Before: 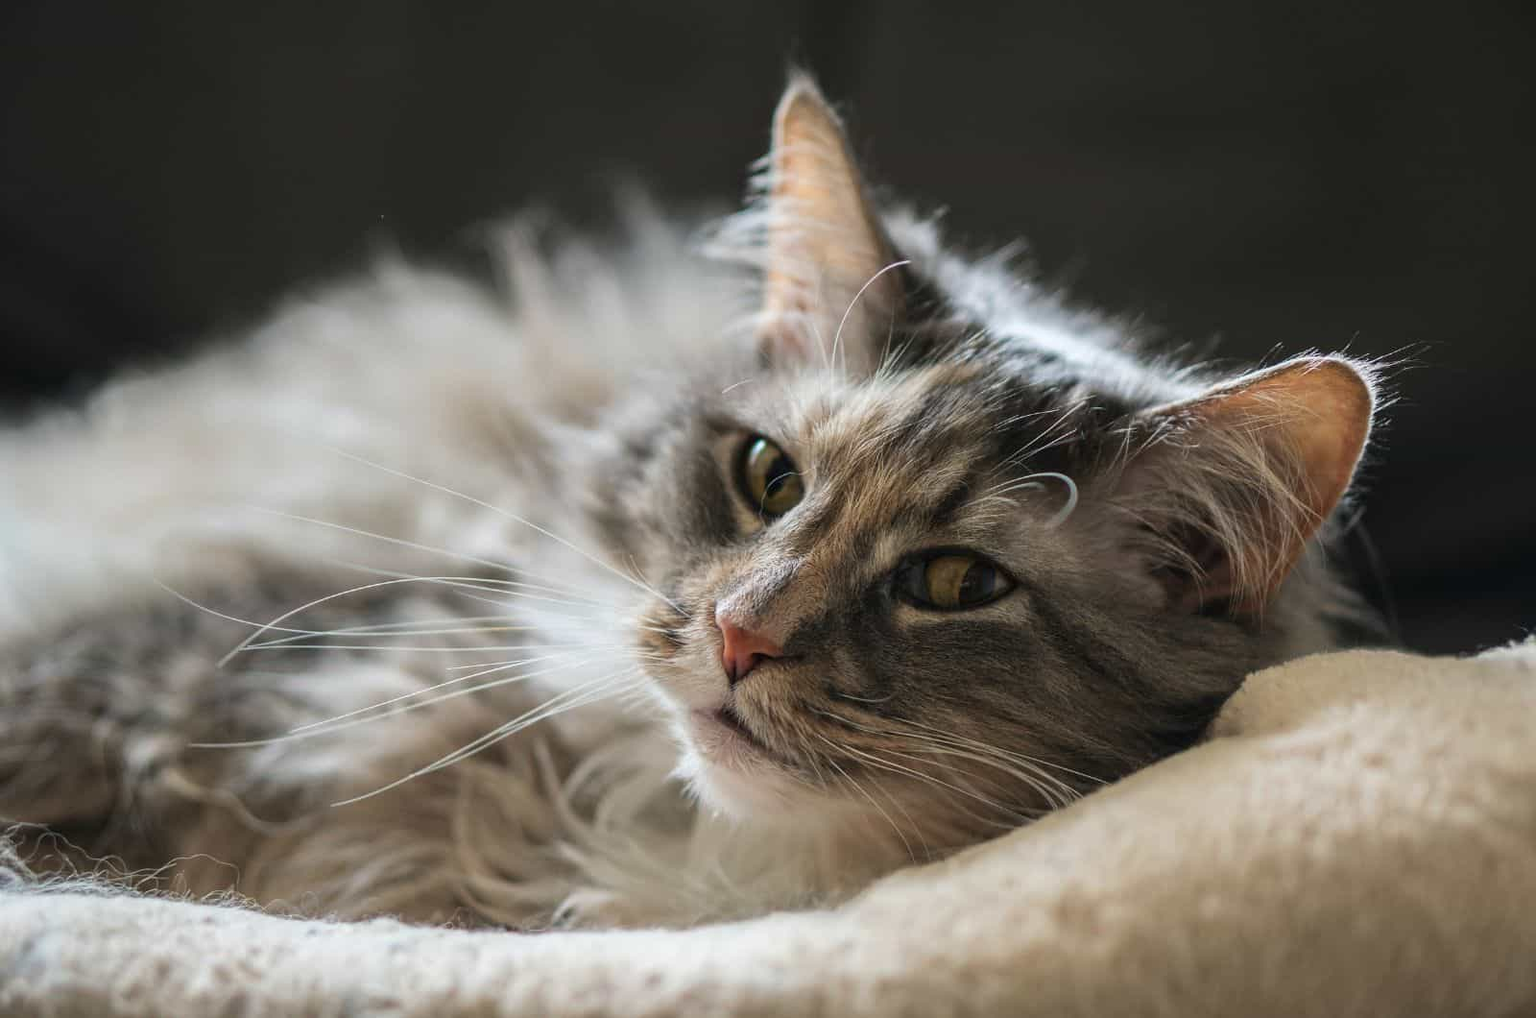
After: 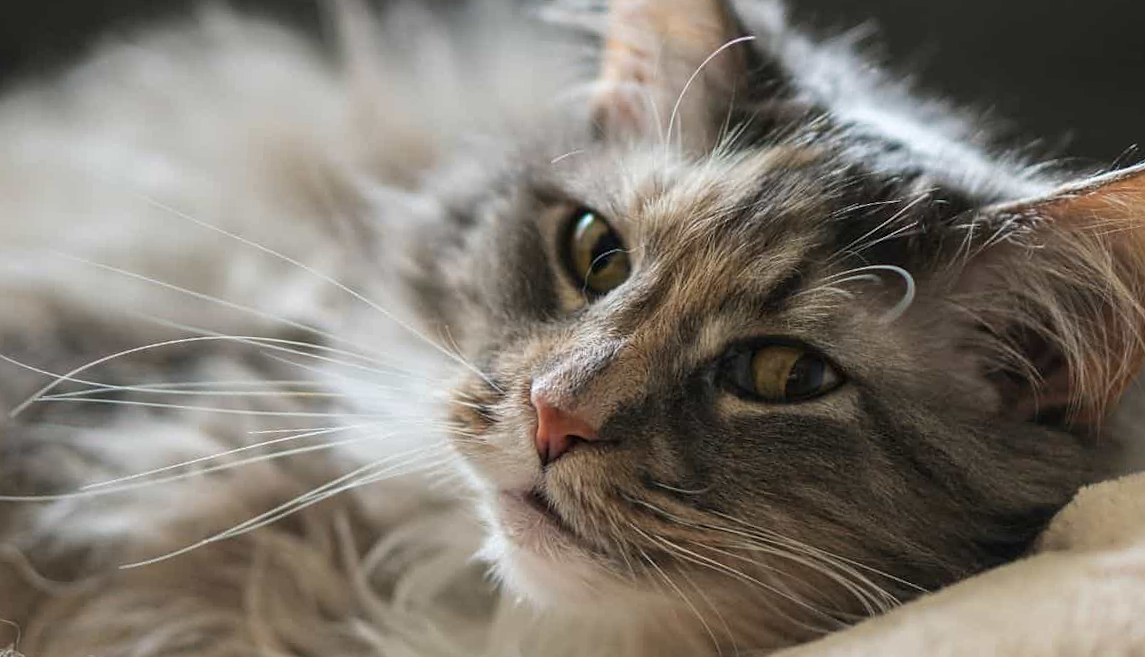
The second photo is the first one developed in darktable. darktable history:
crop and rotate: angle -3.37°, left 9.79%, top 20.73%, right 12.42%, bottom 11.82%
sharpen: amount 0.2
